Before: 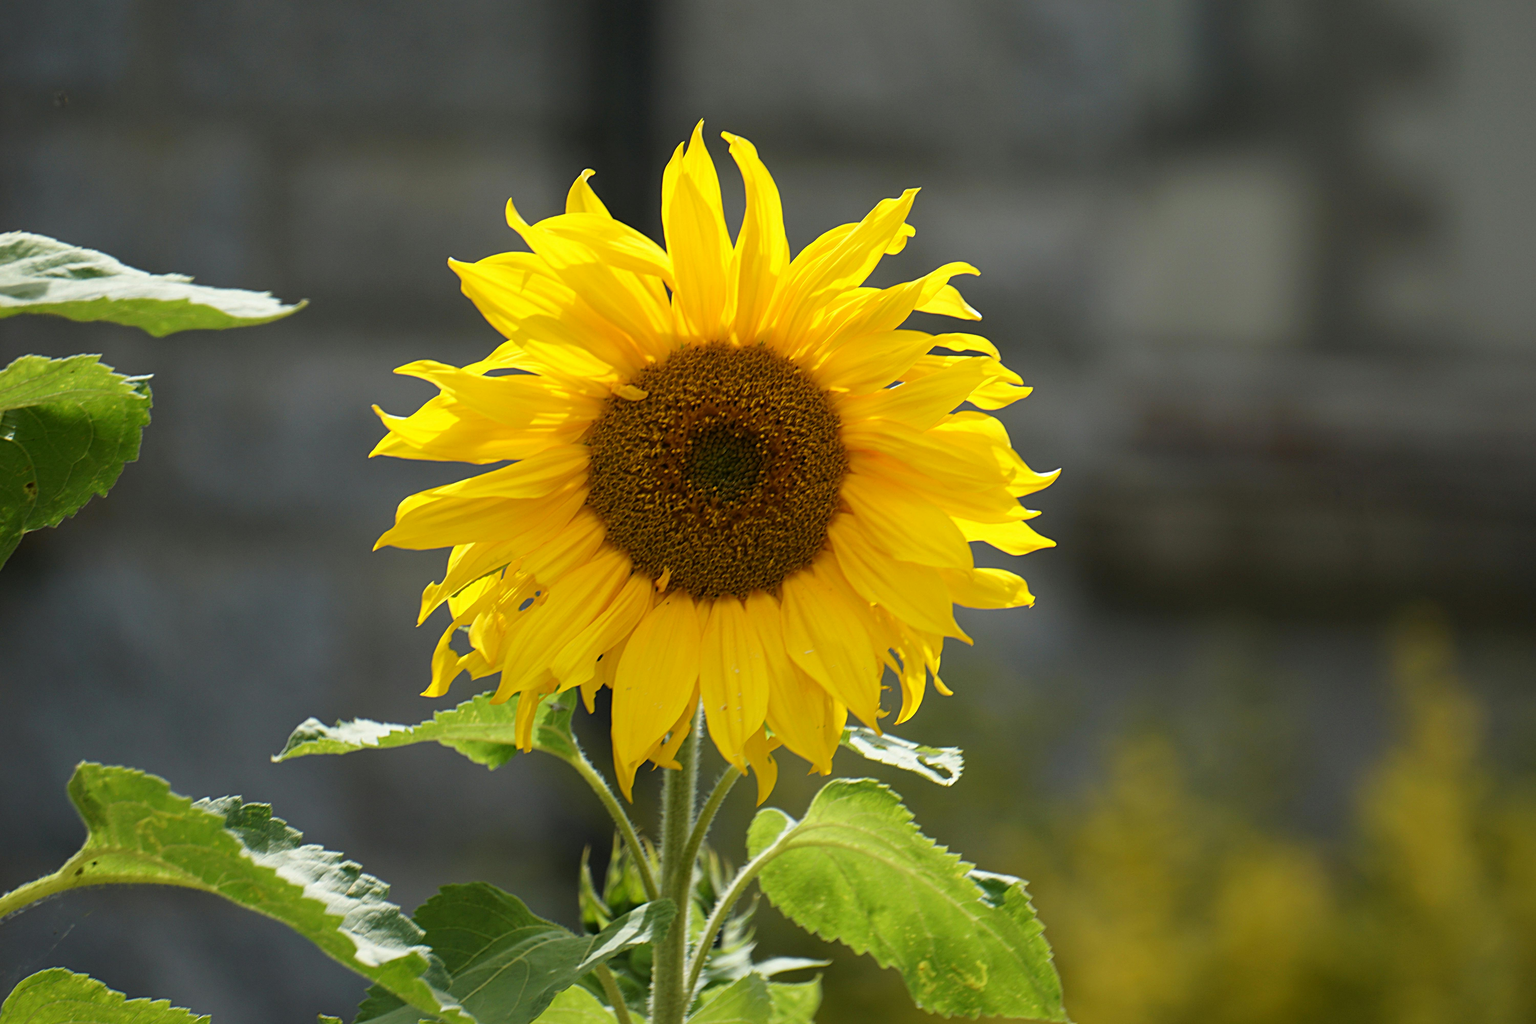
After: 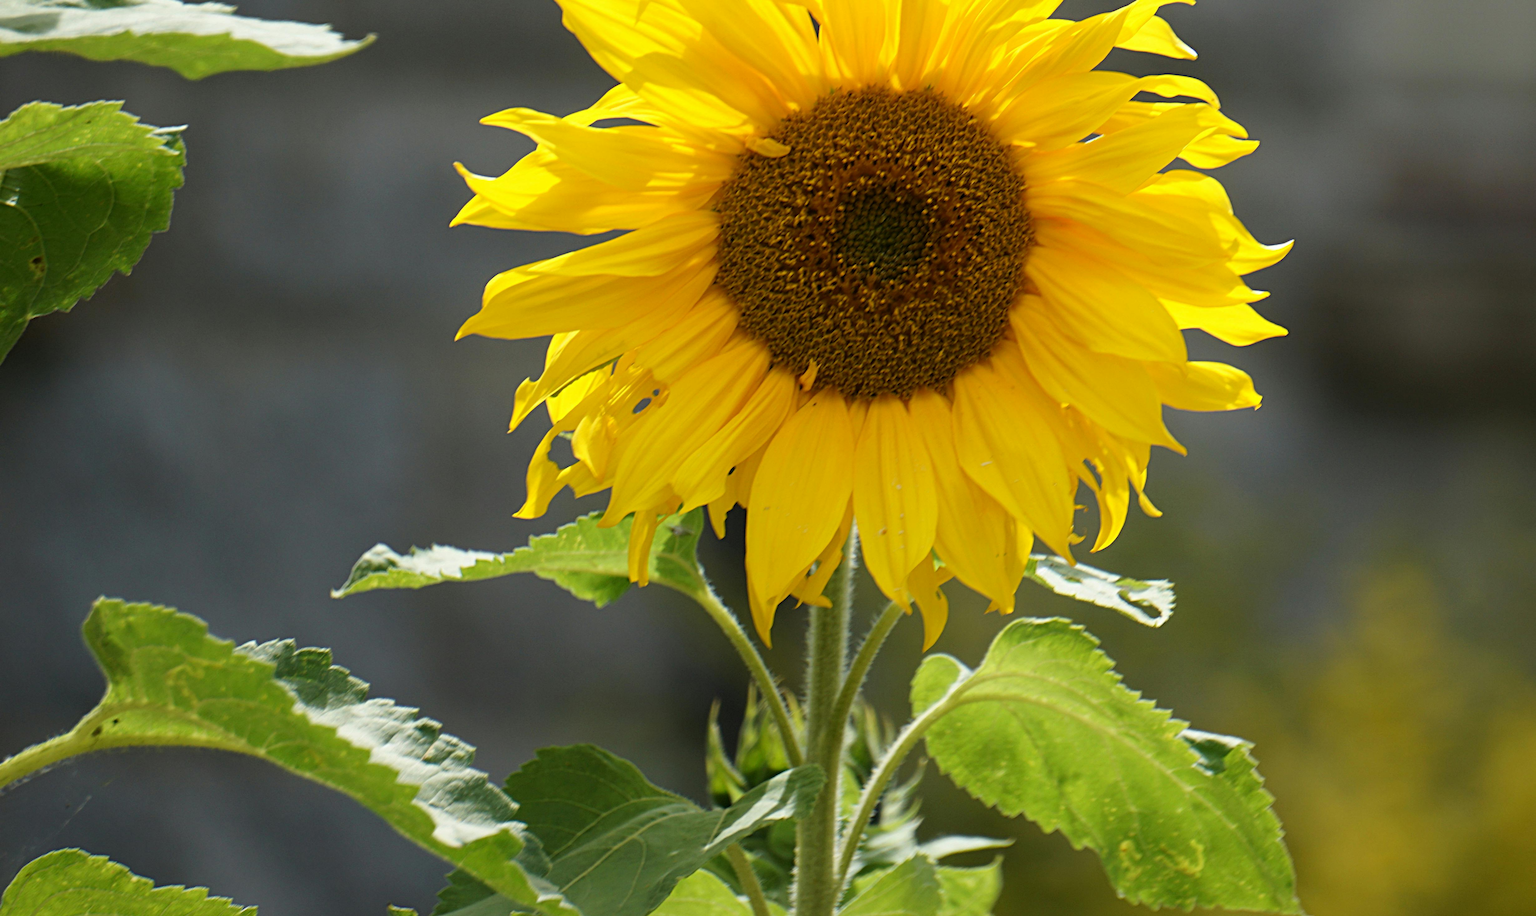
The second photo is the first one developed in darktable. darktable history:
crop: top 26.568%, right 17.954%
